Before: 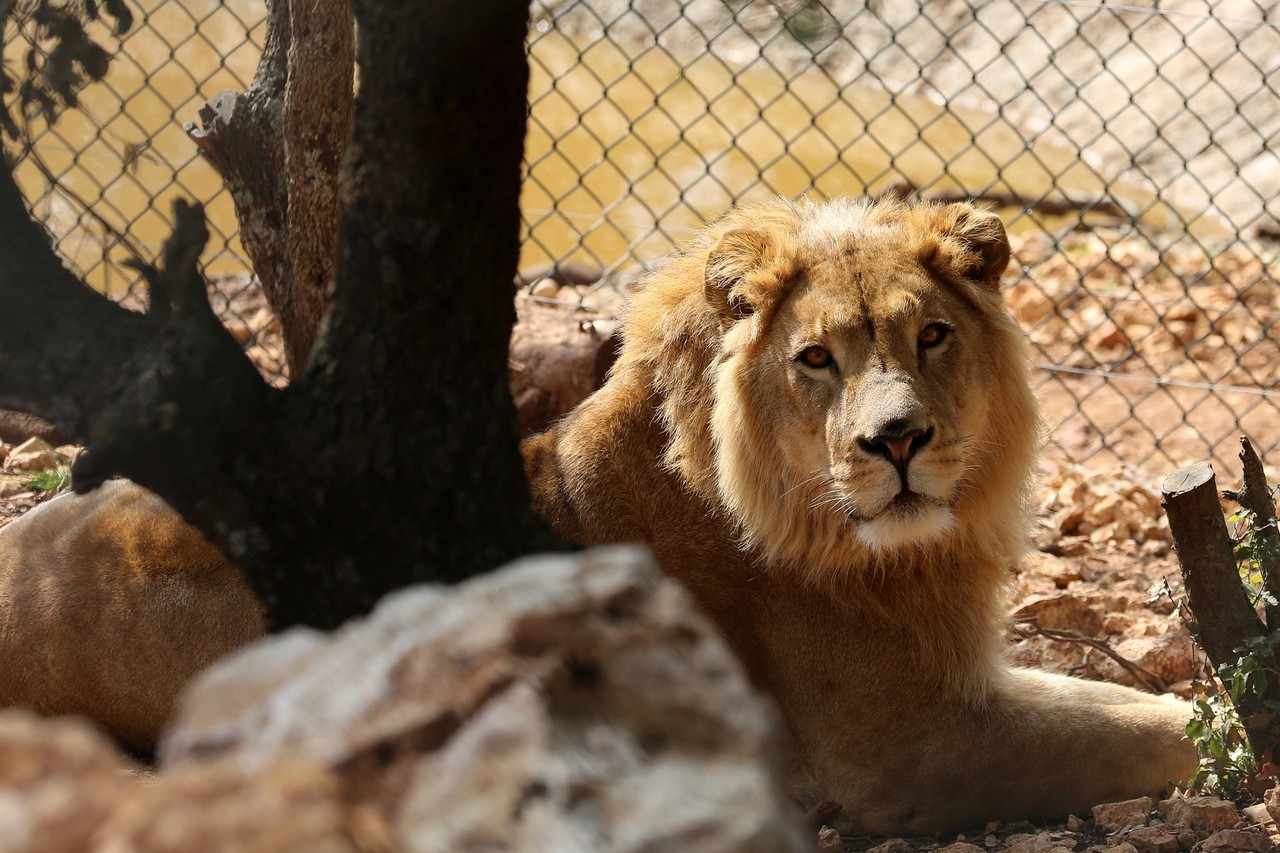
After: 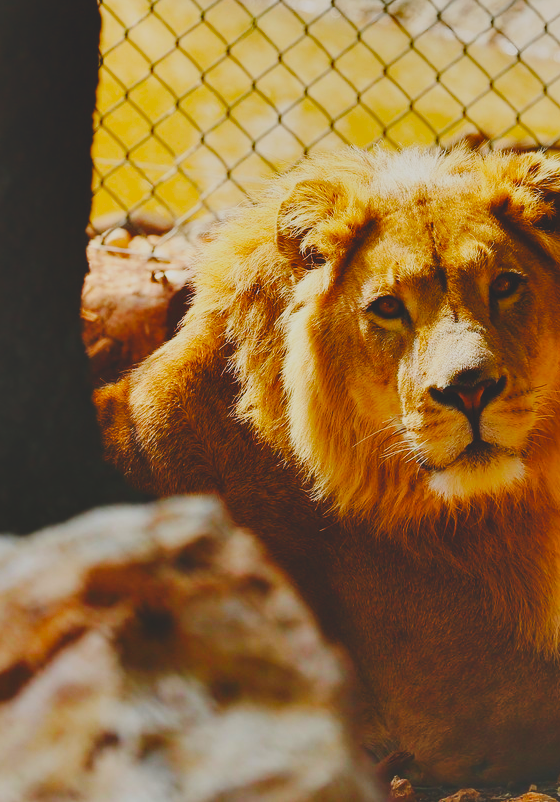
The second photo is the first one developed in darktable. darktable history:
base curve: curves: ch0 [(0, 0) (0.036, 0.025) (0.121, 0.166) (0.206, 0.329) (0.605, 0.79) (1, 1)], preserve colors none
crop: left 33.501%, top 5.937%, right 22.747%
contrast brightness saturation: contrast -0.291
shadows and highlights: low approximation 0.01, soften with gaussian
color balance rgb: linear chroma grading › global chroma 10.192%, perceptual saturation grading › global saturation 20%, perceptual saturation grading › highlights -24.931%, perceptual saturation grading › shadows 49.455%, global vibrance 24.644%
